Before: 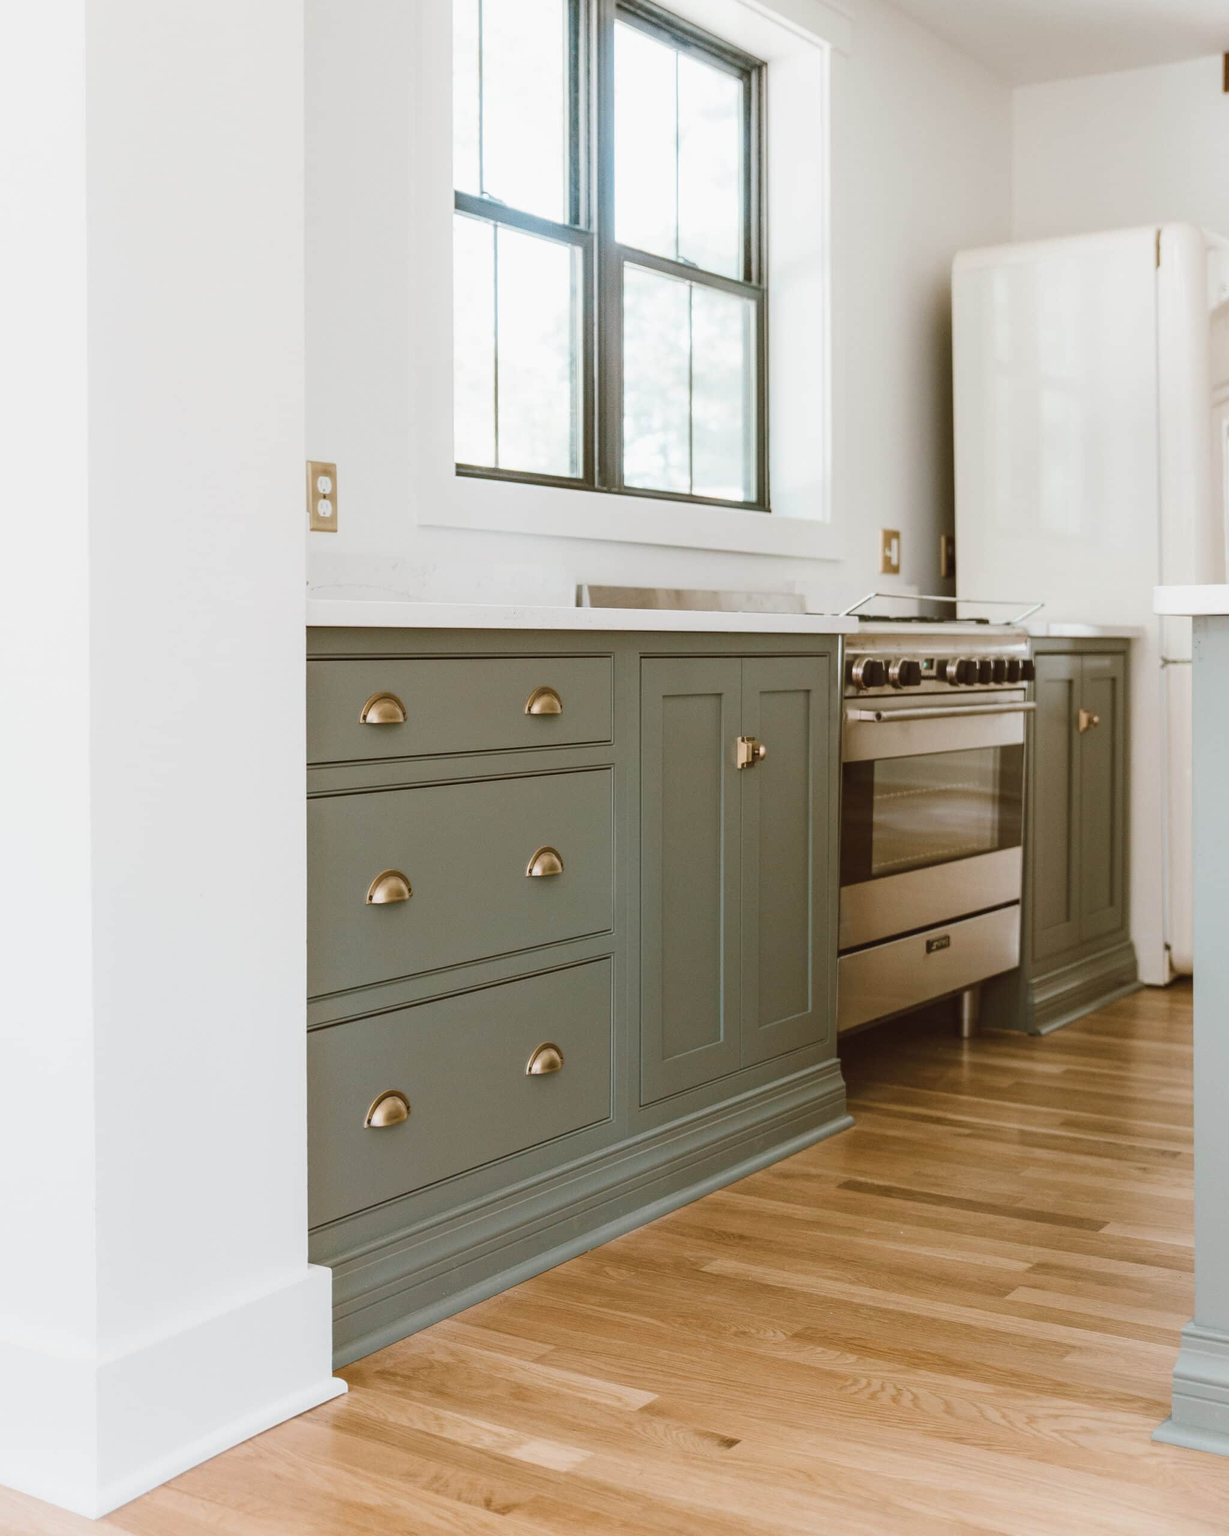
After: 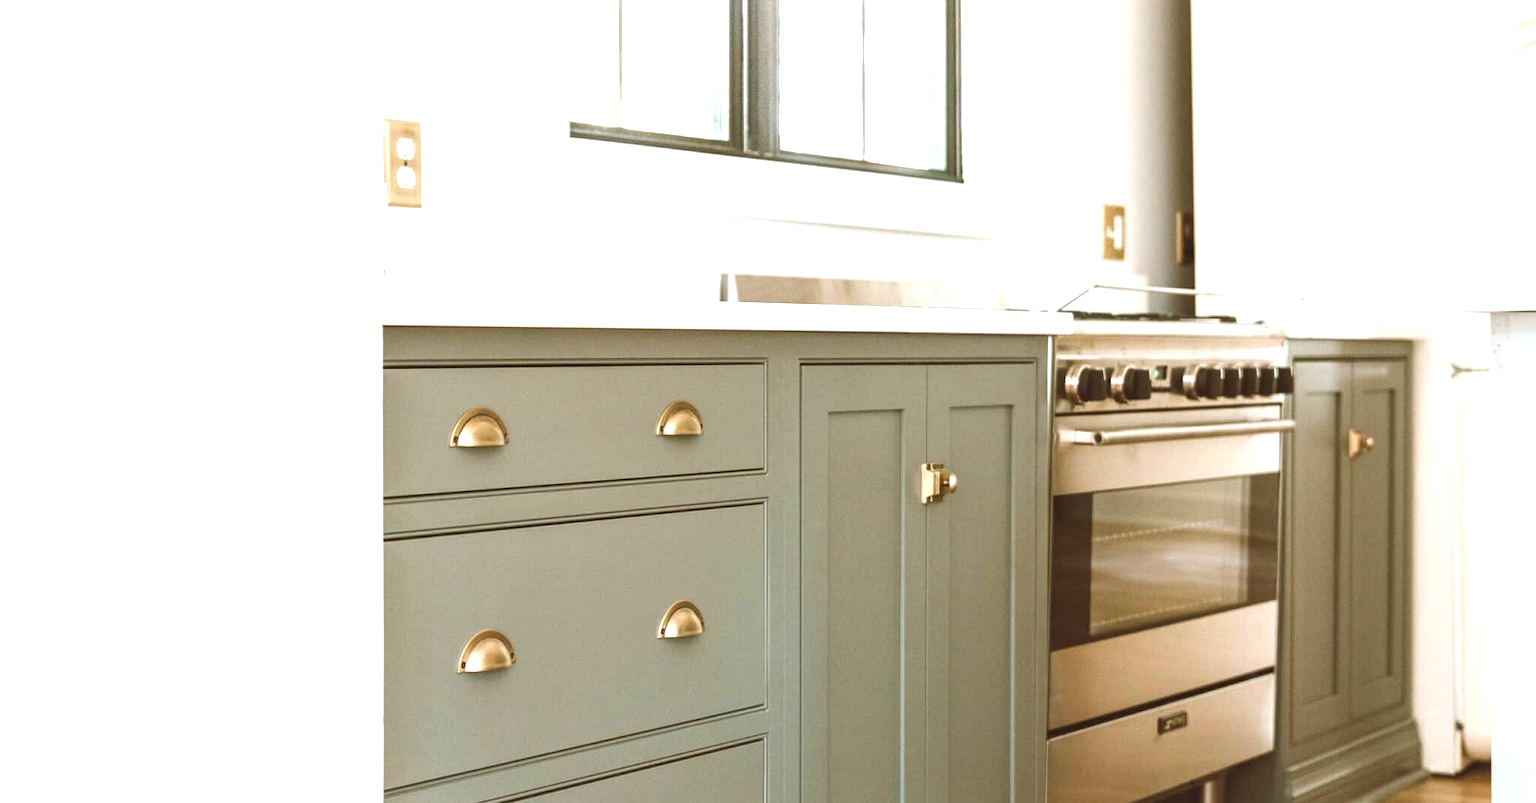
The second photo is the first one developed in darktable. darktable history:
exposure: black level correction 0, exposure 1.1 EV, compensate exposure bias true, compensate highlight preservation false
crop and rotate: top 23.84%, bottom 34.294%
